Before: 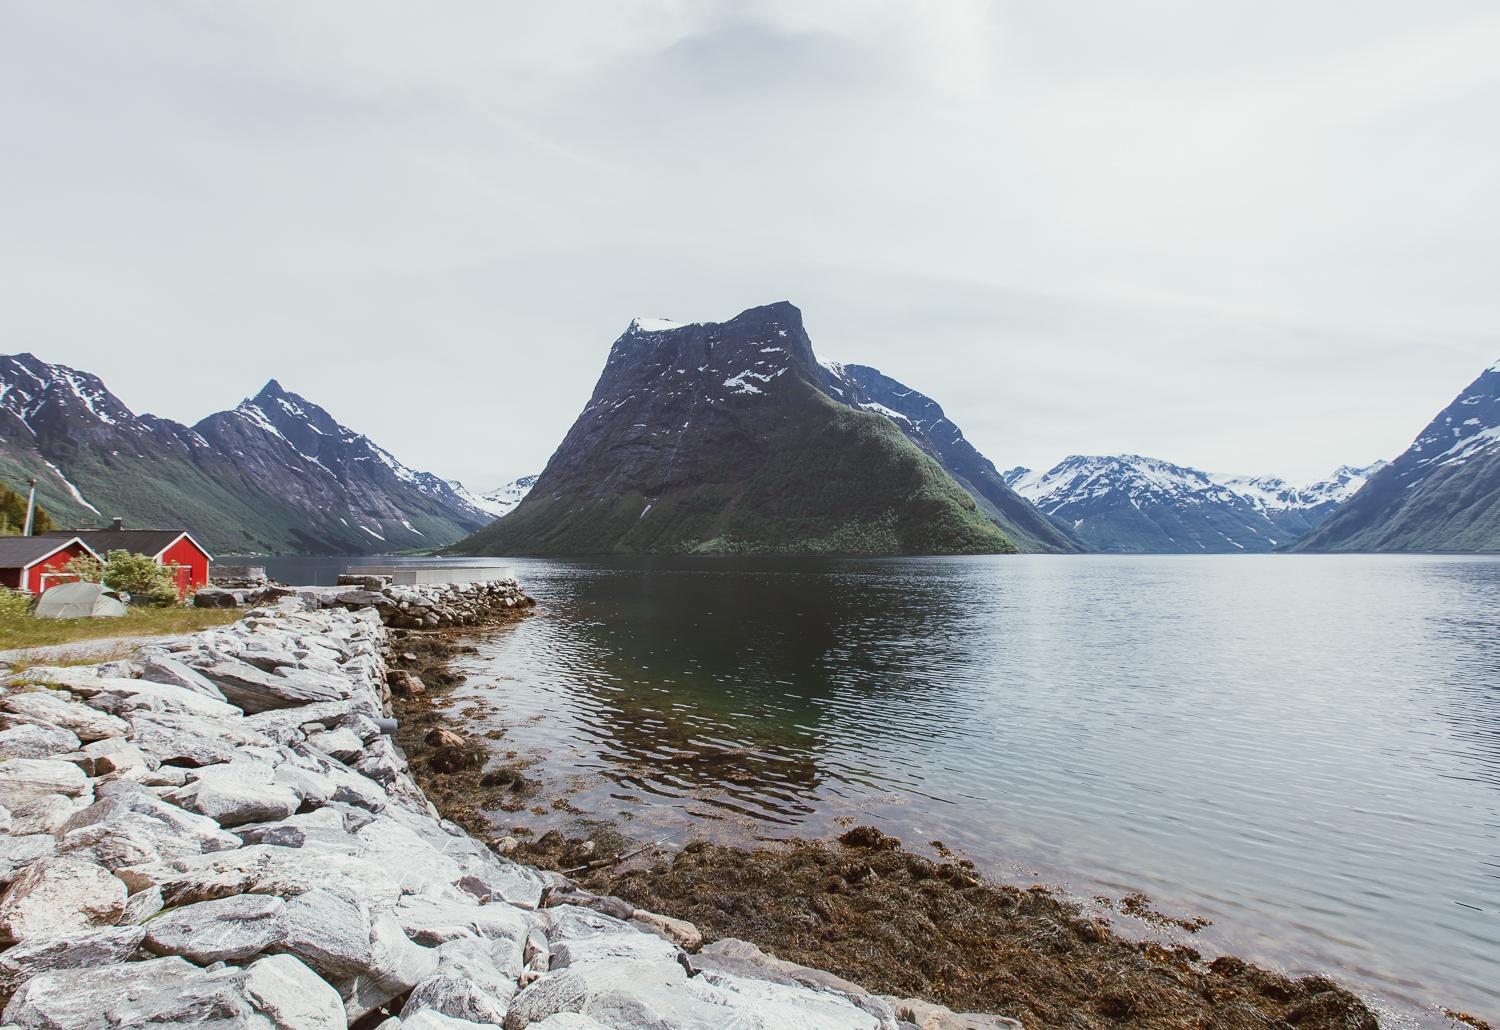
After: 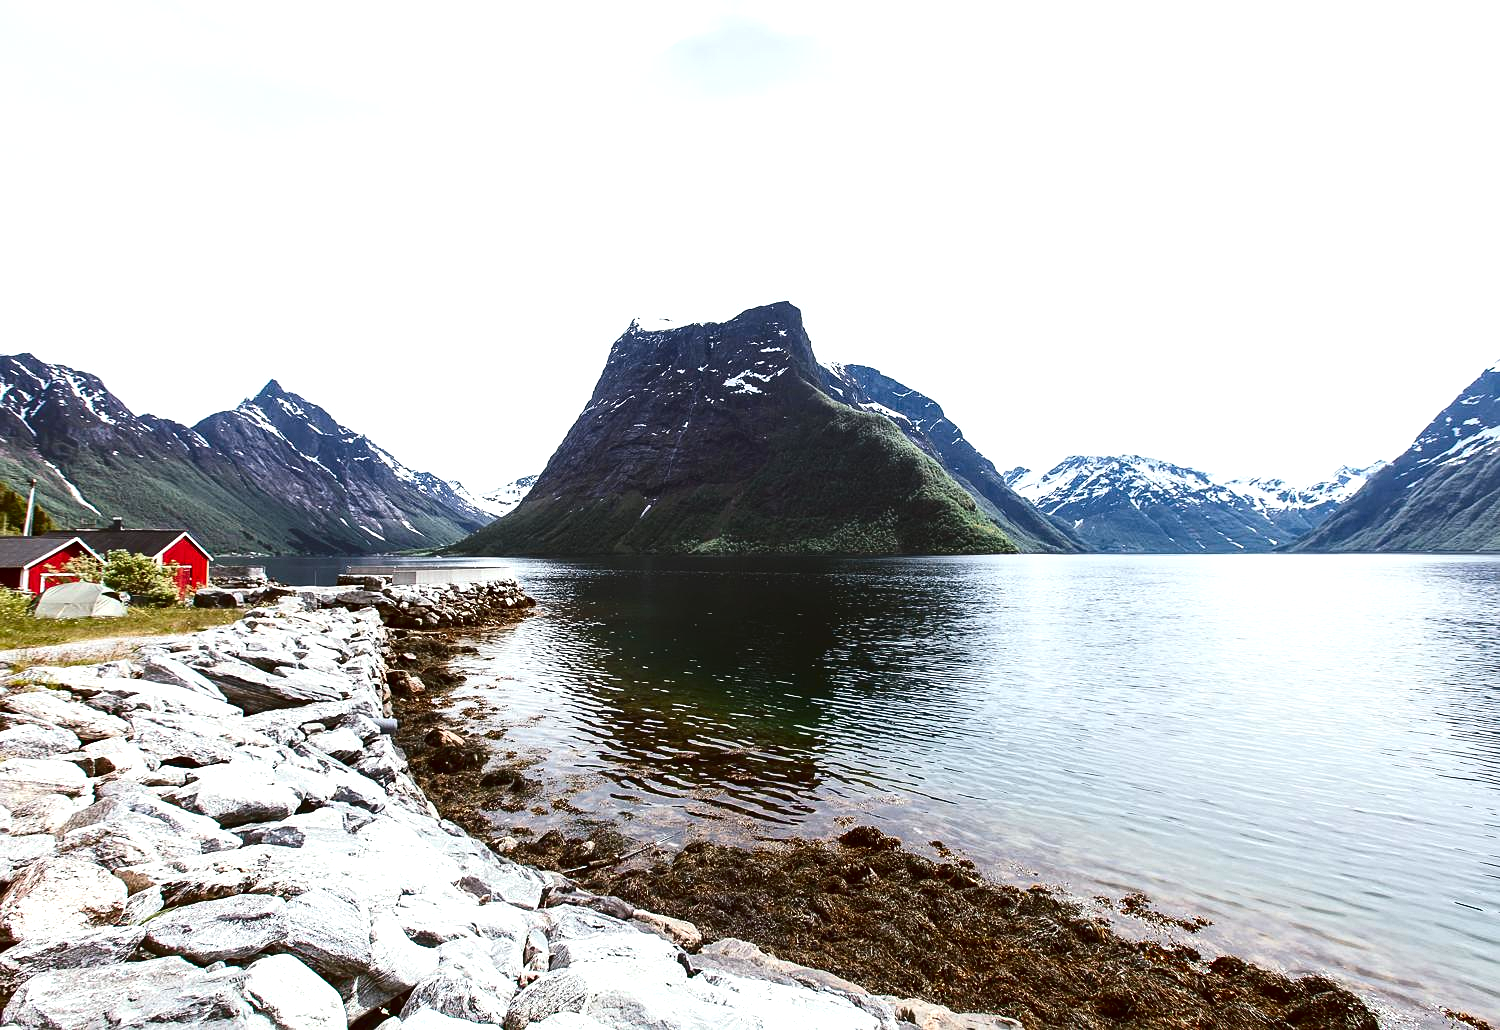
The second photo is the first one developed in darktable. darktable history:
contrast brightness saturation: contrast 0.19, brightness -0.24, saturation 0.11
exposure: black level correction 0, exposure 0.7 EV, compensate exposure bias true, compensate highlight preservation false
sharpen: radius 1.272, amount 0.305, threshold 0
